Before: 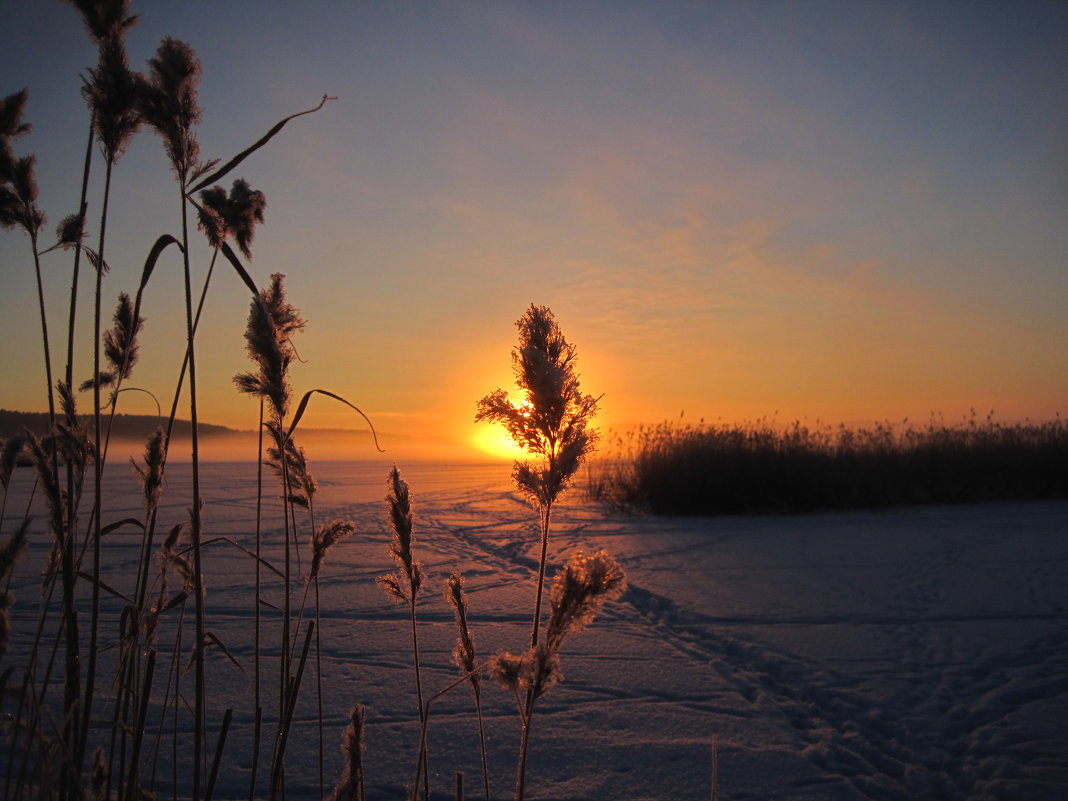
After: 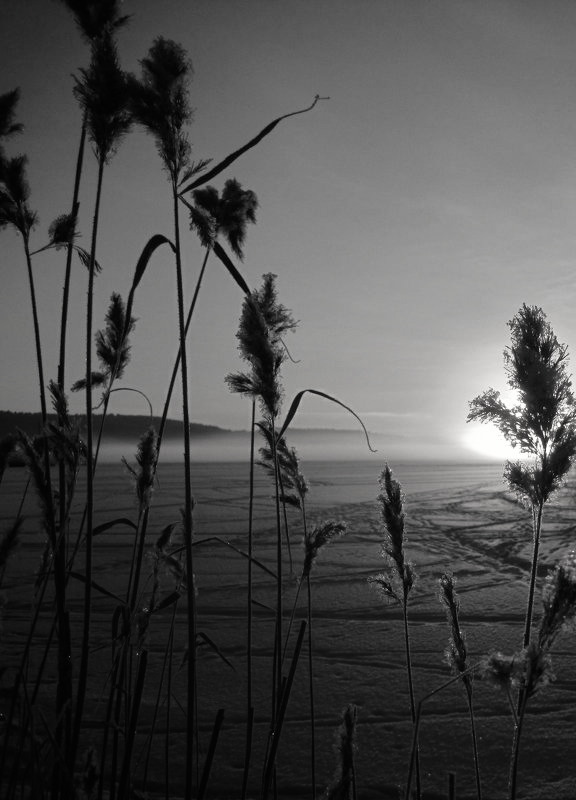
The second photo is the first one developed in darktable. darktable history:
shadows and highlights: shadows -63.42, white point adjustment -5.39, highlights 60.97
exposure: exposure 0.16 EV, compensate highlight preservation false
crop: left 0.838%, right 45.144%, bottom 0.082%
contrast brightness saturation: saturation -0.988
